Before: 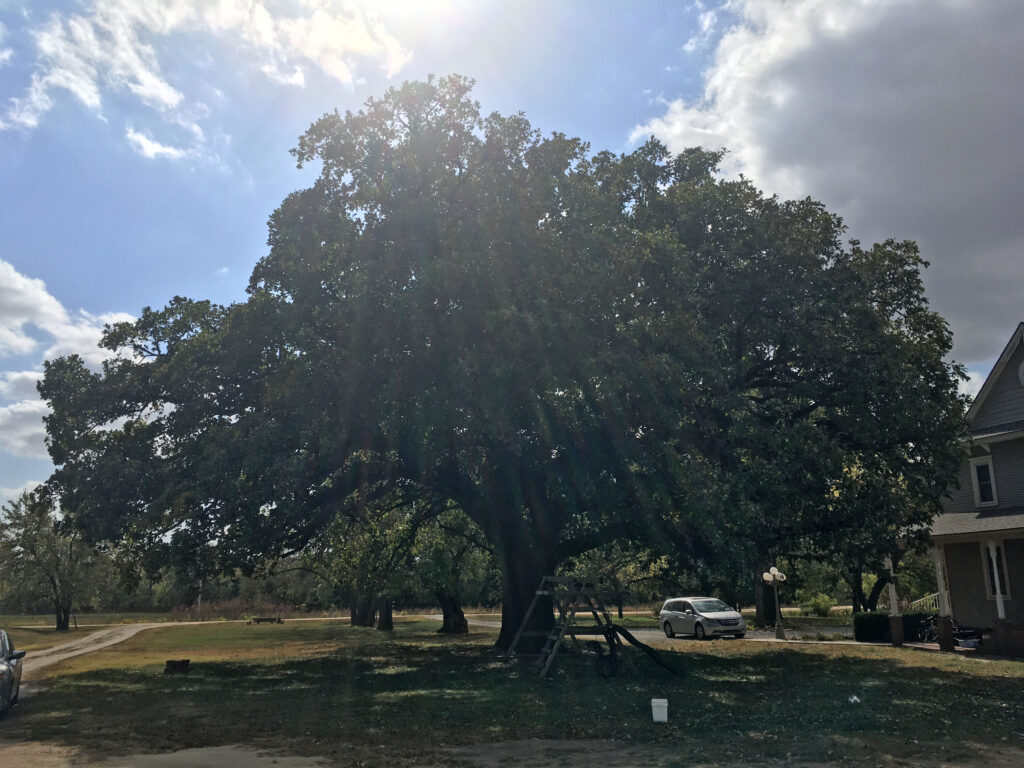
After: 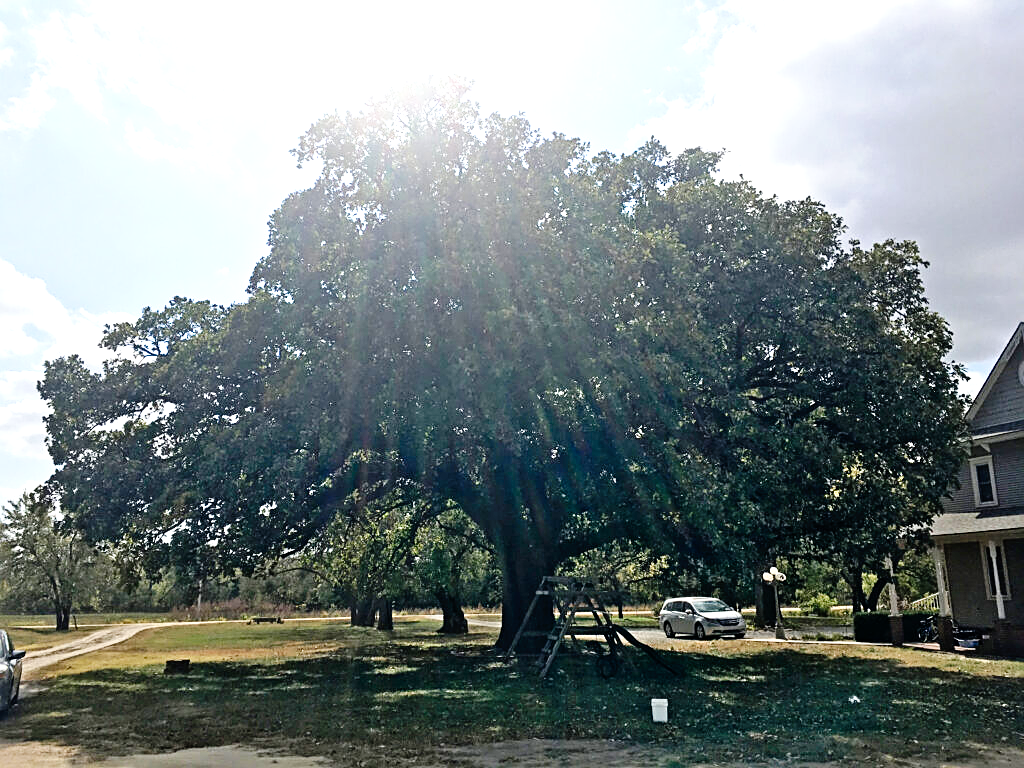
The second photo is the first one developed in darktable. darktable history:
sharpen: on, module defaults
exposure: black level correction 0, exposure 1.1 EV, compensate highlight preservation false
tone curve: curves: ch0 [(0, 0) (0.003, 0) (0.011, 0.002) (0.025, 0.004) (0.044, 0.007) (0.069, 0.015) (0.1, 0.025) (0.136, 0.04) (0.177, 0.09) (0.224, 0.152) (0.277, 0.239) (0.335, 0.335) (0.399, 0.43) (0.468, 0.524) (0.543, 0.621) (0.623, 0.712) (0.709, 0.792) (0.801, 0.871) (0.898, 0.951) (1, 1)], preserve colors none
